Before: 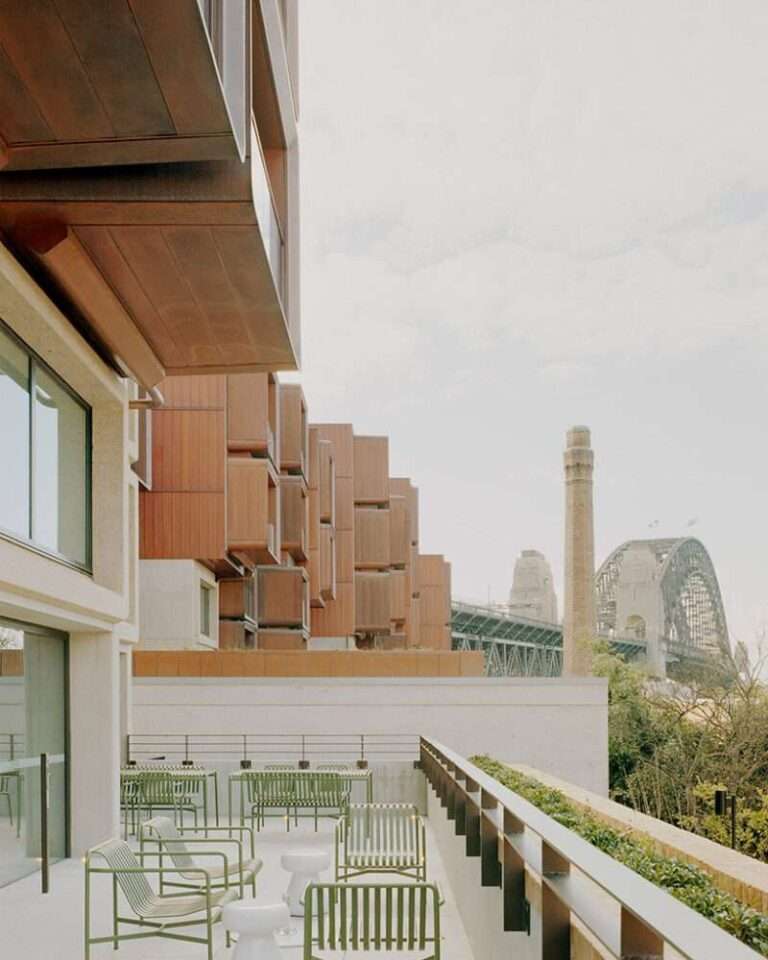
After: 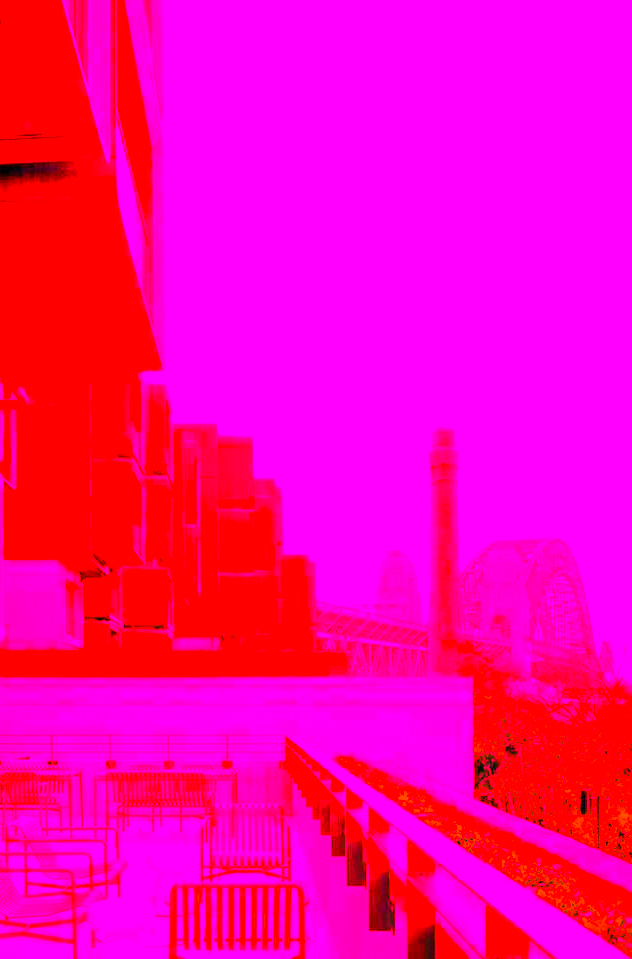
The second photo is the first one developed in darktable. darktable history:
color balance rgb: linear chroma grading › global chroma 15%, perceptual saturation grading › global saturation 30%
crop: left 17.582%, bottom 0.031%
white balance: red 4.26, blue 1.802
